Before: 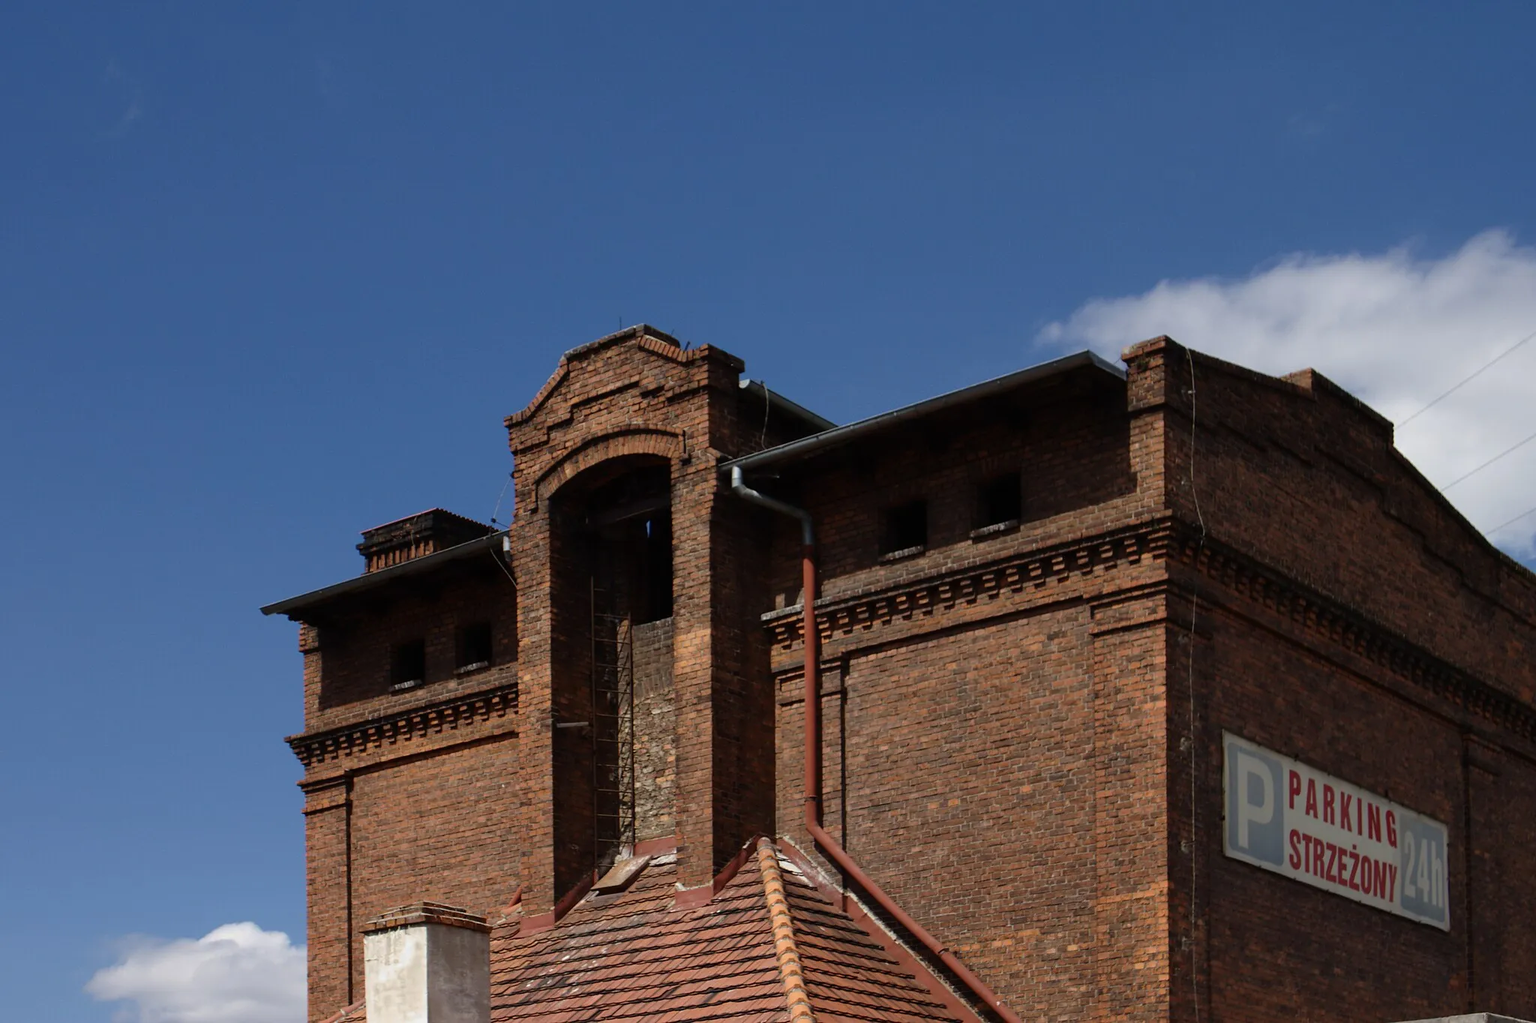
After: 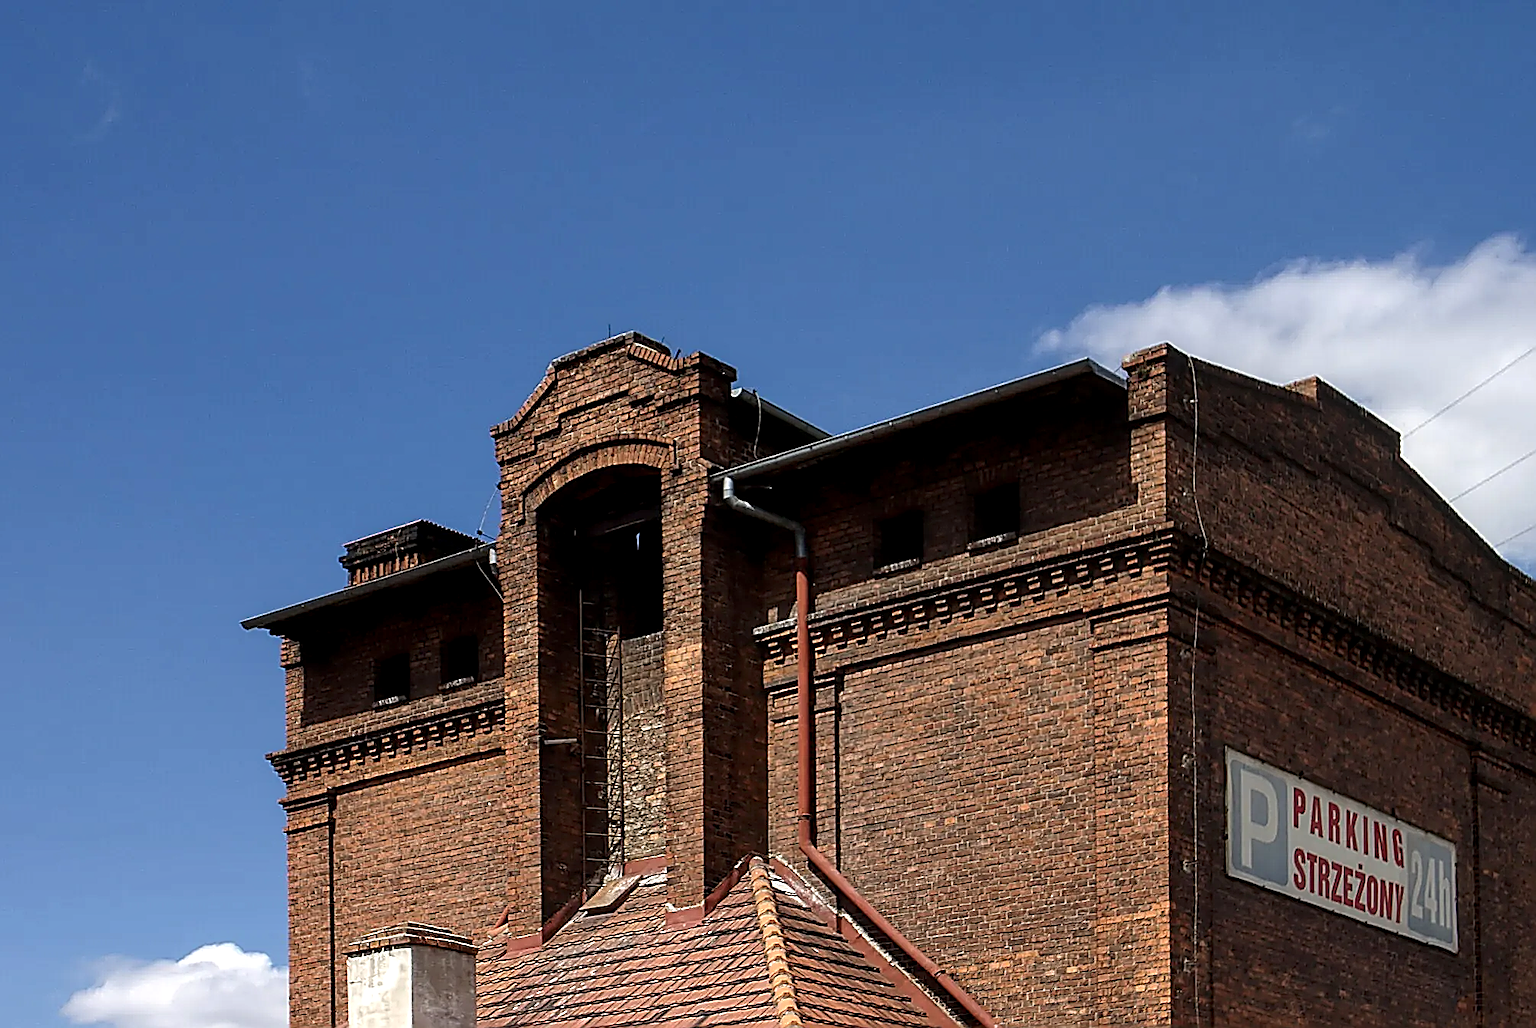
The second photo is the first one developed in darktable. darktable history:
crop and rotate: left 1.642%, right 0.568%, bottom 1.753%
sharpen: amount 1.998
exposure: black level correction 0.001, exposure 0.5 EV, compensate highlight preservation false
color zones: curves: ch0 [(0, 0.5) (0.143, 0.5) (0.286, 0.456) (0.429, 0.5) (0.571, 0.5) (0.714, 0.5) (0.857, 0.5) (1, 0.5)]; ch1 [(0, 0.5) (0.143, 0.5) (0.286, 0.422) (0.429, 0.5) (0.571, 0.5) (0.714, 0.5) (0.857, 0.5) (1, 0.5)]
local contrast: detail 130%
